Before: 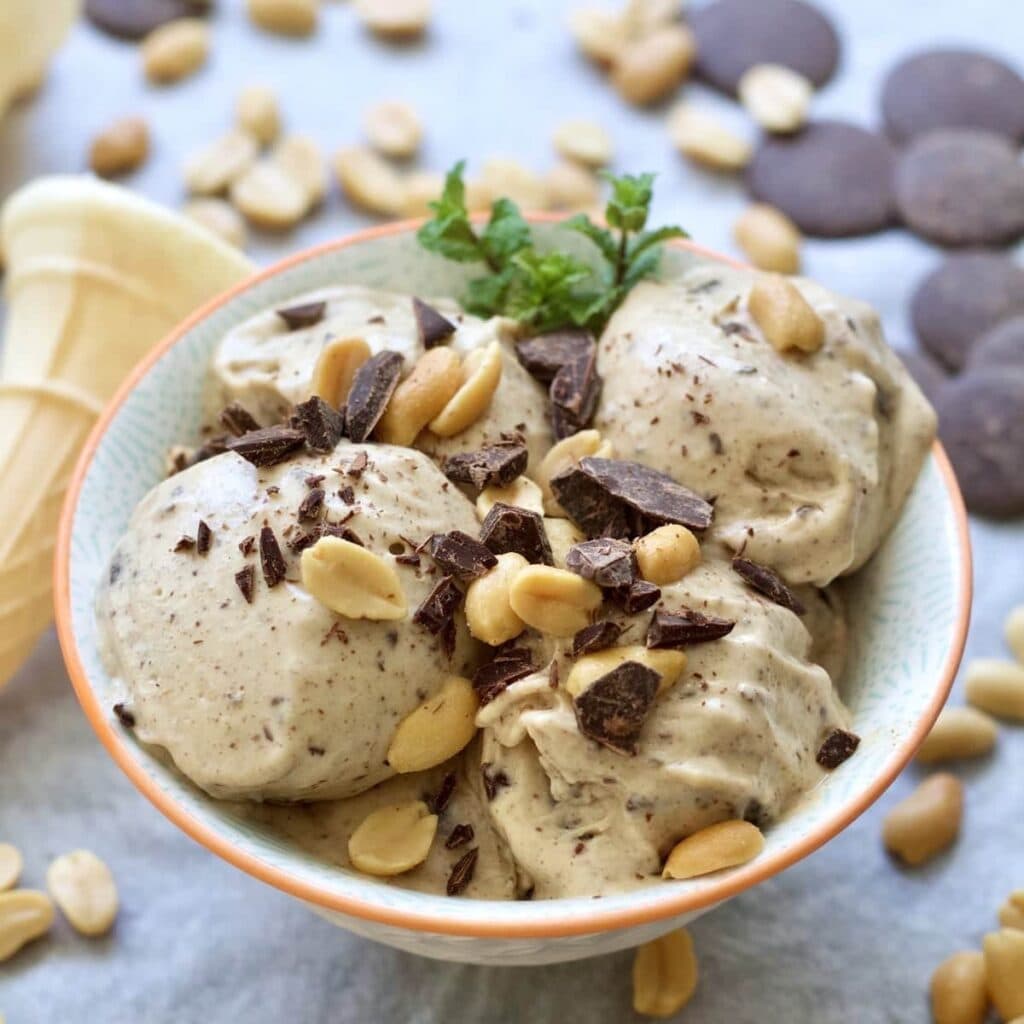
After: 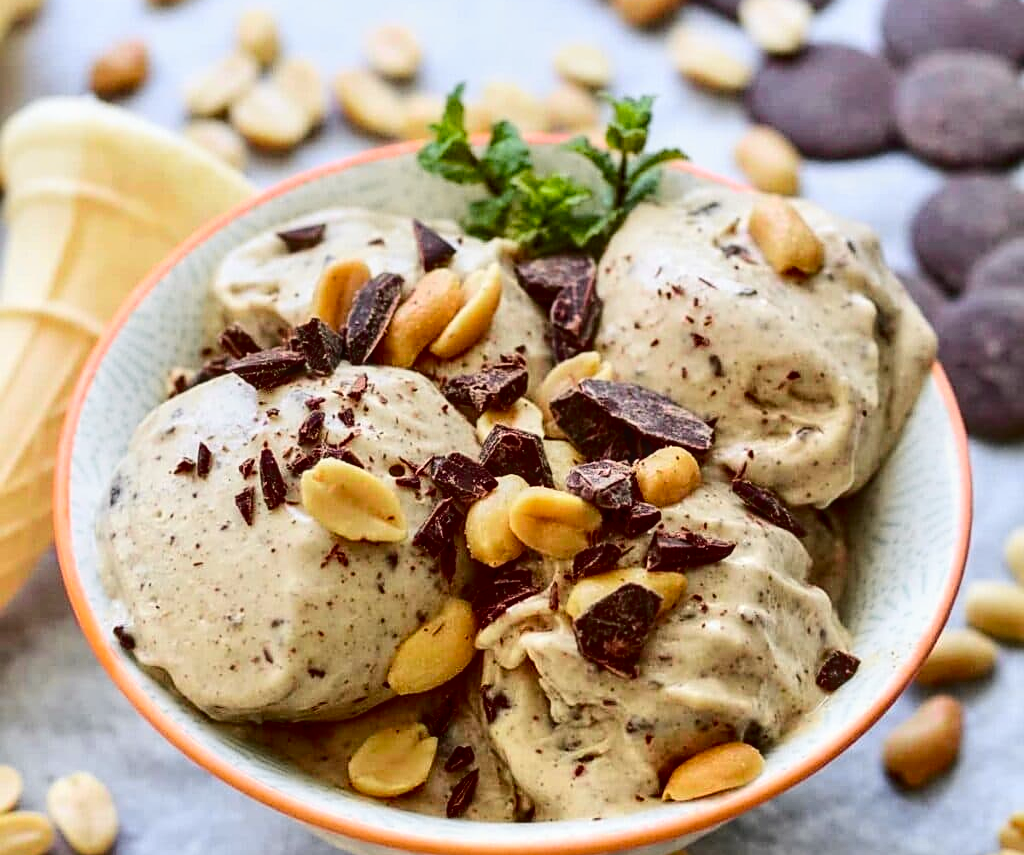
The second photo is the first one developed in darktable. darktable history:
sharpen: amount 0.55
contrast brightness saturation: contrast 0.21, brightness -0.11, saturation 0.21
crop: top 7.625%, bottom 8.027%
tone curve: curves: ch0 [(0, 0.013) (0.036, 0.035) (0.274, 0.288) (0.504, 0.536) (0.844, 0.84) (1, 0.97)]; ch1 [(0, 0) (0.389, 0.403) (0.462, 0.48) (0.499, 0.5) (0.524, 0.529) (0.567, 0.603) (0.626, 0.651) (0.749, 0.781) (1, 1)]; ch2 [(0, 0) (0.464, 0.478) (0.5, 0.501) (0.533, 0.539) (0.599, 0.6) (0.704, 0.732) (1, 1)], color space Lab, independent channels, preserve colors none
local contrast: on, module defaults
